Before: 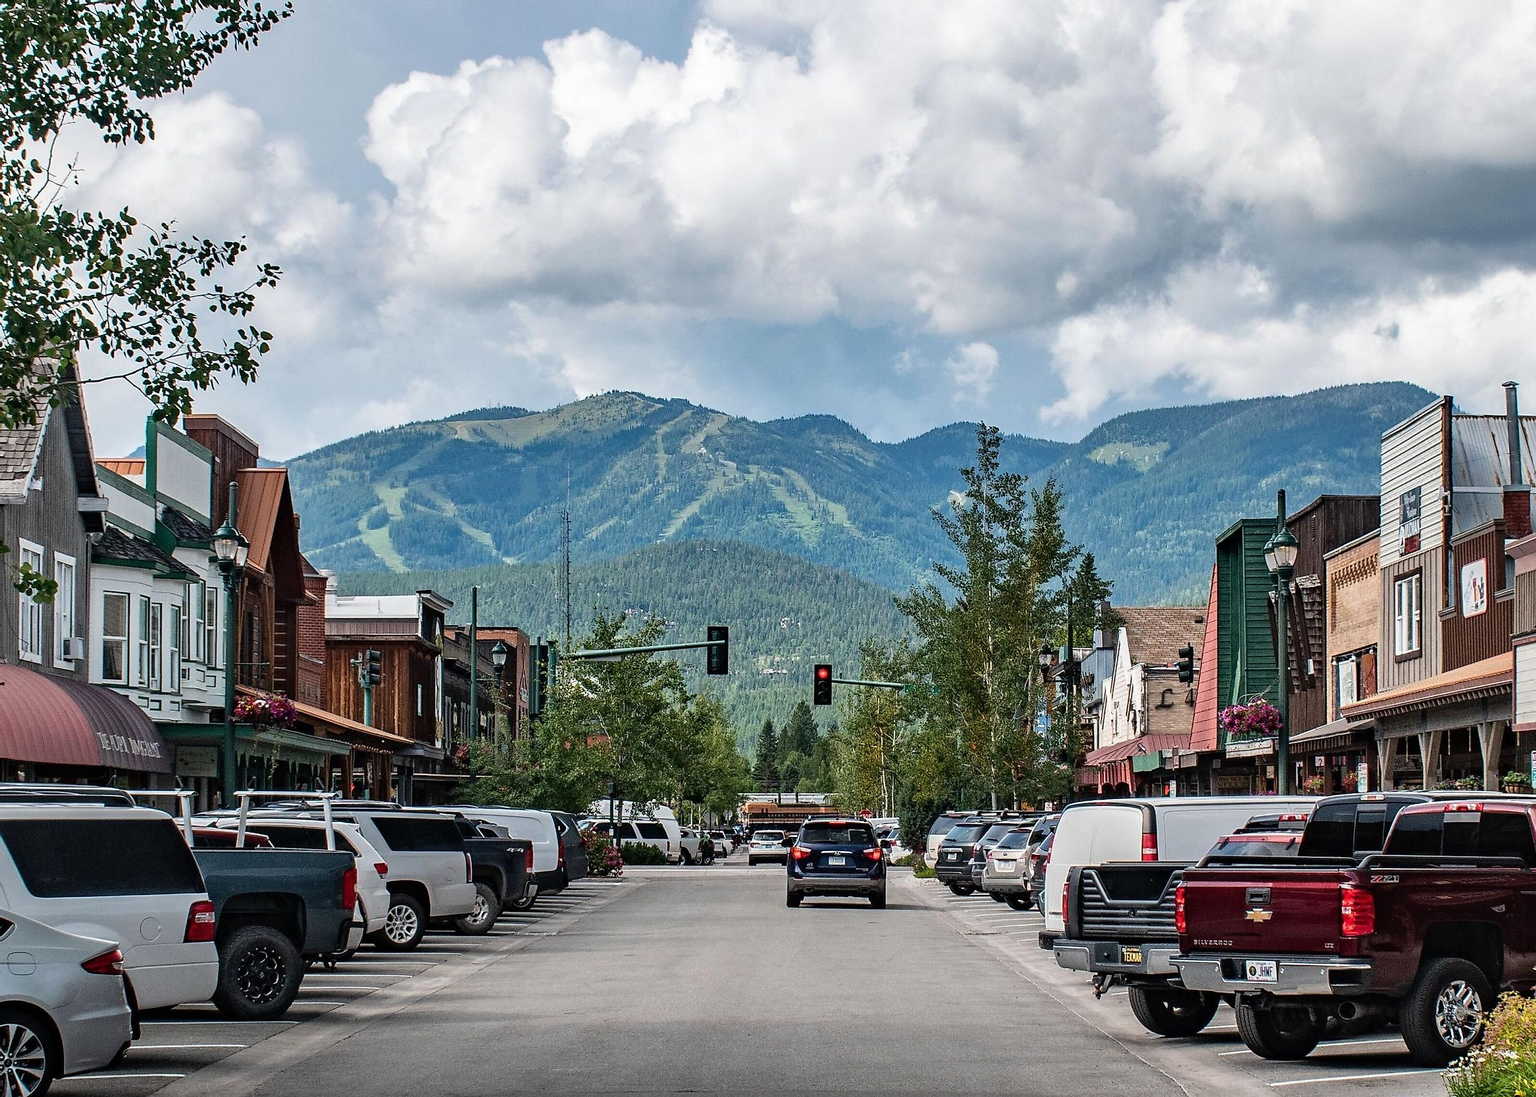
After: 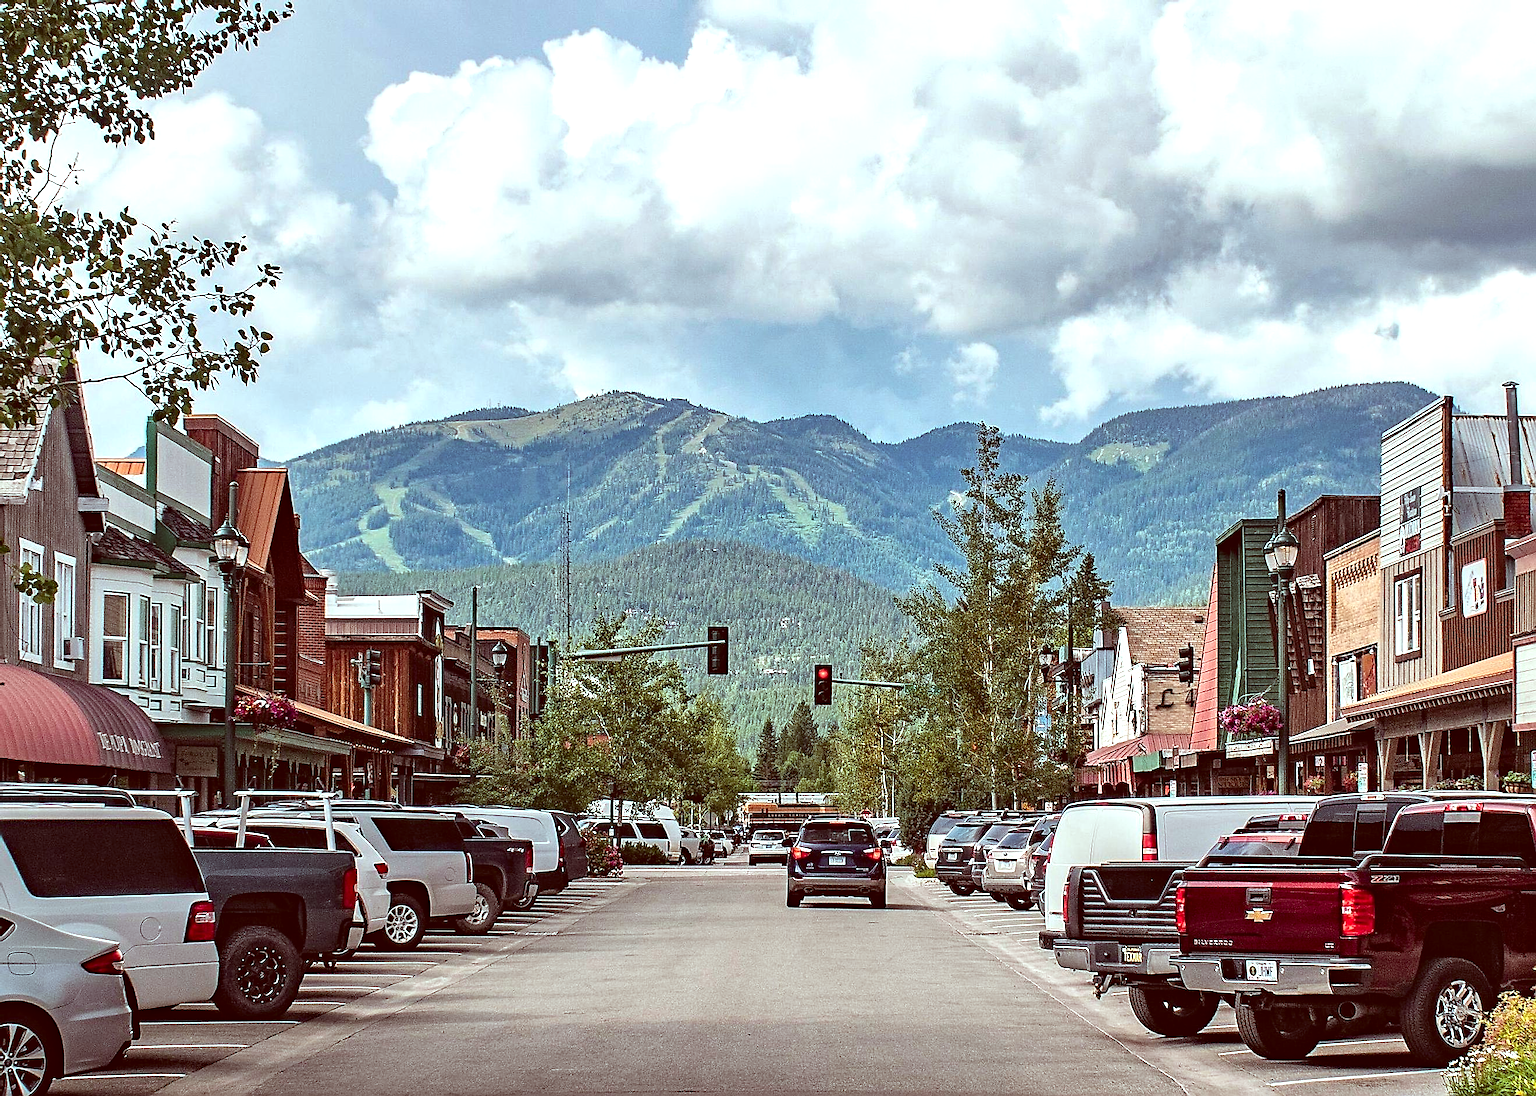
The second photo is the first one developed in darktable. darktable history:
haze removal: compatibility mode true, adaptive false
exposure: black level correction -0.002, exposure 0.532 EV, compensate highlight preservation false
color correction: highlights a* -7.25, highlights b* -0.215, shadows a* 20.57, shadows b* 11.71
sharpen: on, module defaults
